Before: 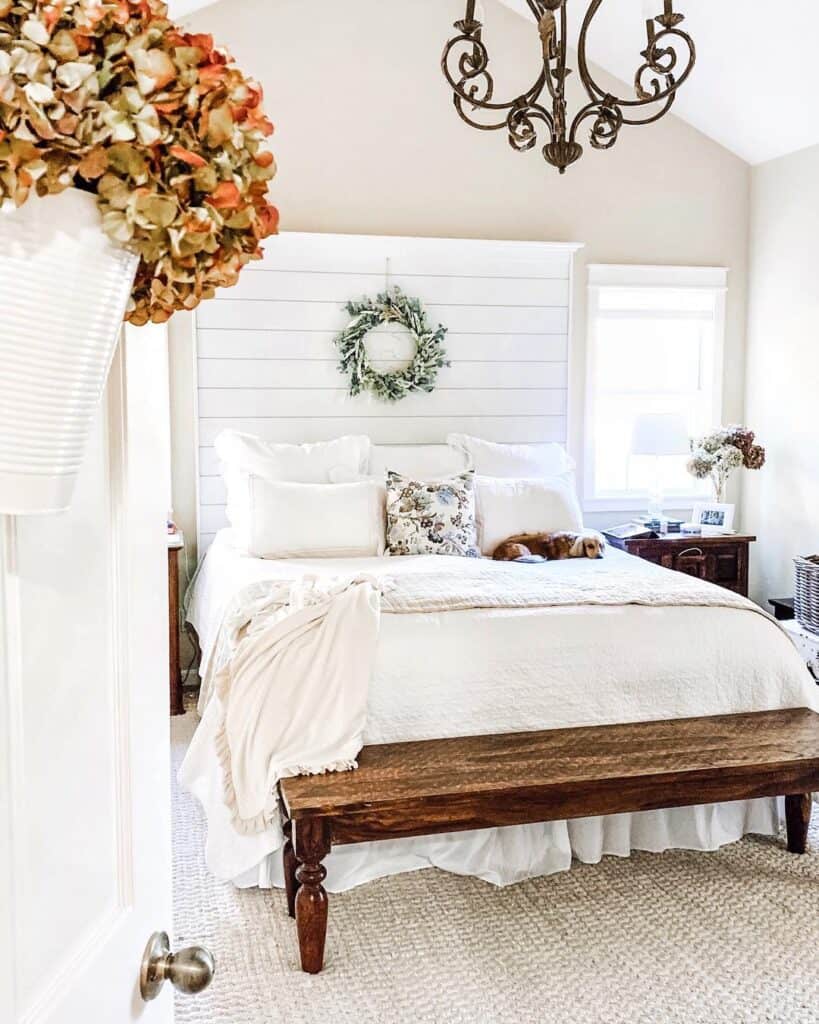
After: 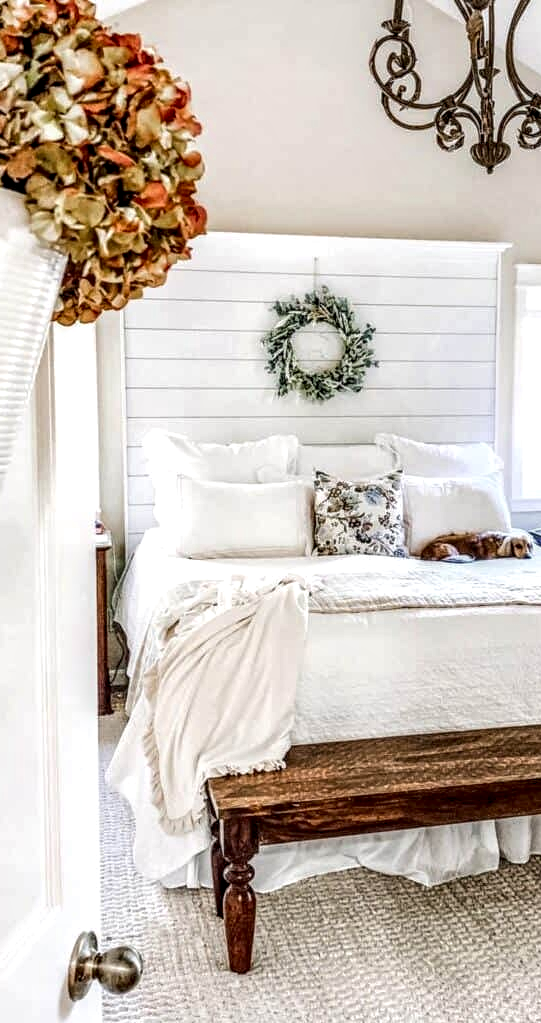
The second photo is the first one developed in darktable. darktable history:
local contrast: highlights 2%, shadows 3%, detail 182%
crop and rotate: left 8.806%, right 25.054%
